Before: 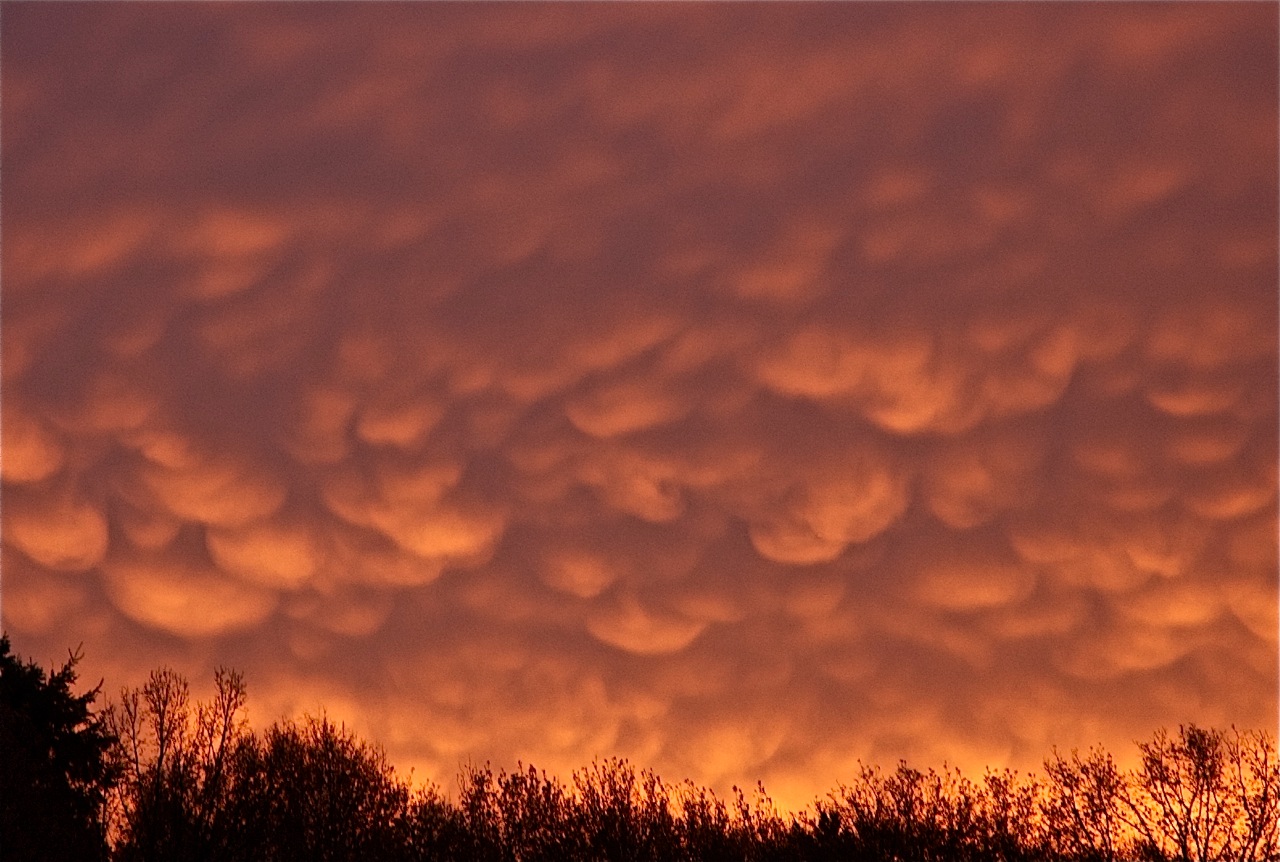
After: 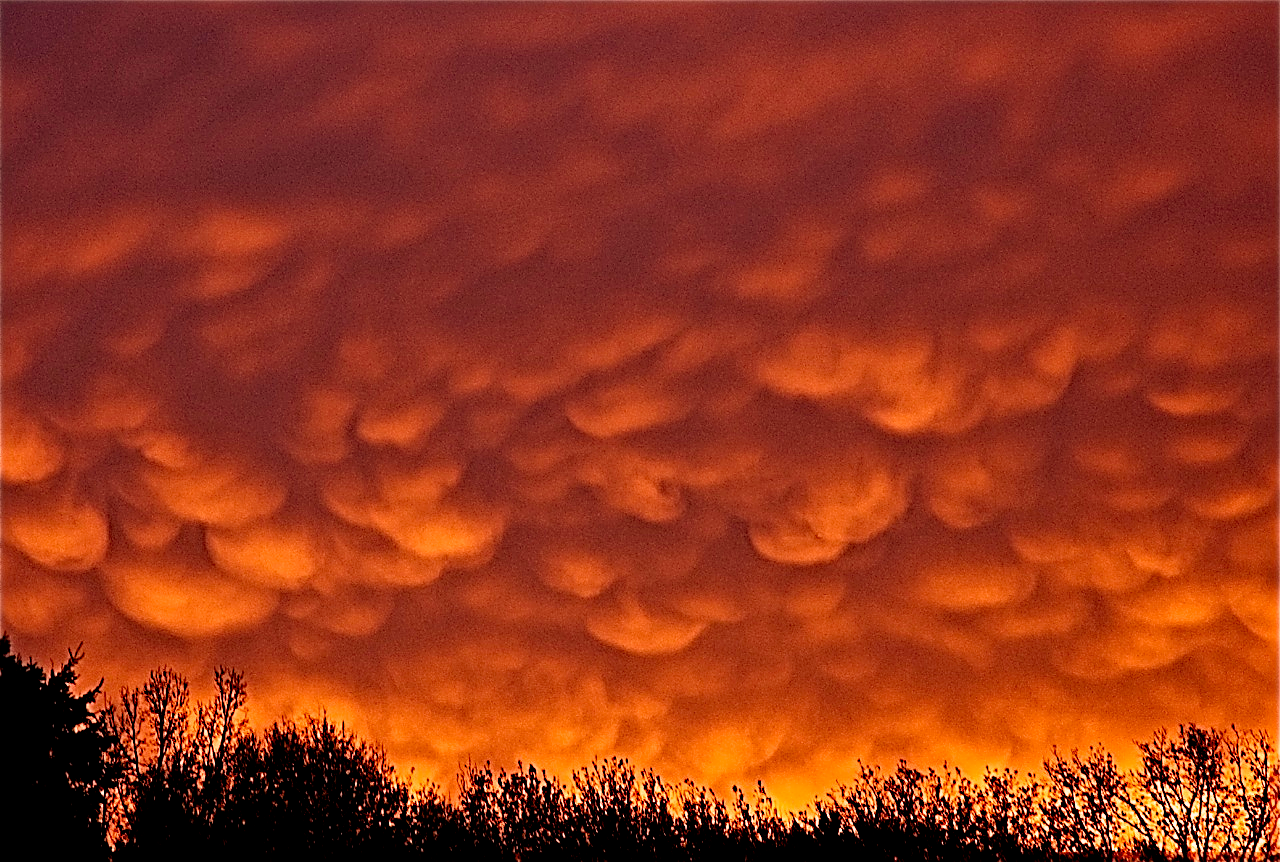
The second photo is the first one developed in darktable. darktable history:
filmic rgb: black relative exposure -6.3 EV, white relative exposure 2.8 EV, threshold 3 EV, target black luminance 0%, hardness 4.6, latitude 67.35%, contrast 1.292, shadows ↔ highlights balance -3.5%, preserve chrominance no, color science v4 (2020), contrast in shadows soft, enable highlight reconstruction true
color correction: highlights a* 11.96, highlights b* 11.58
sharpen: radius 3.69, amount 0.928
